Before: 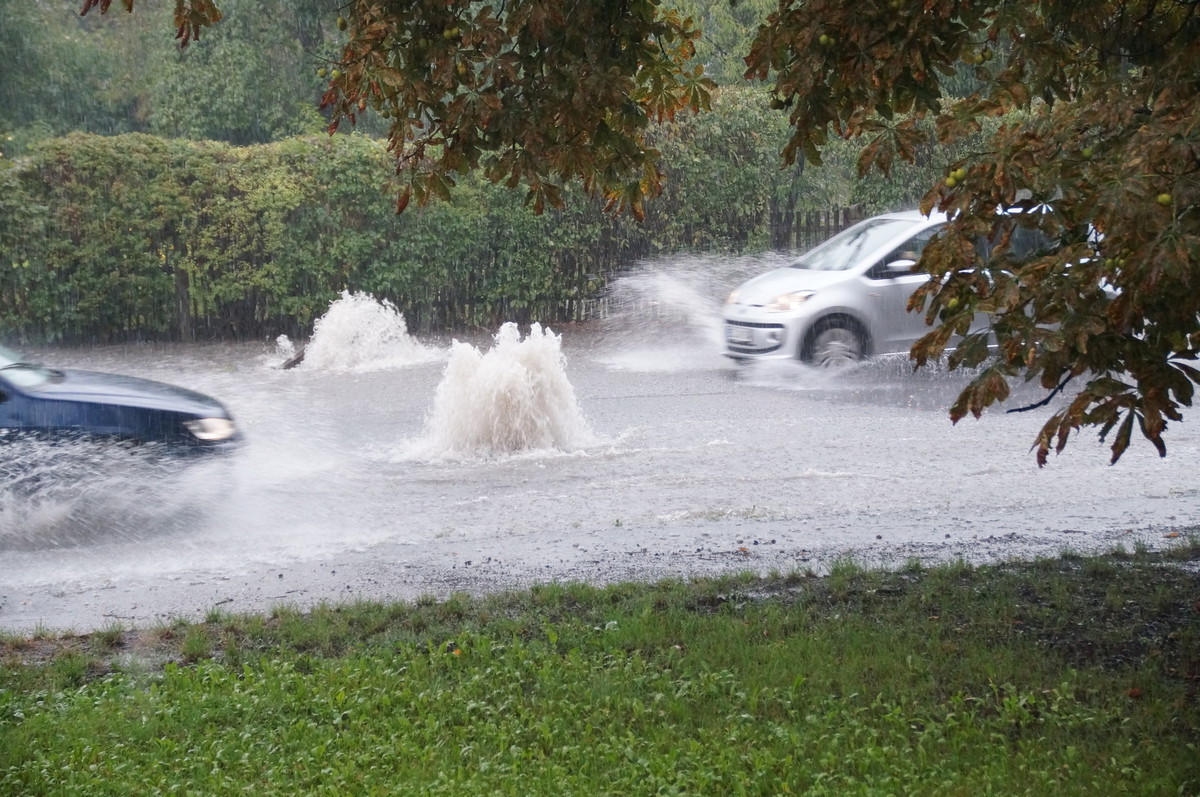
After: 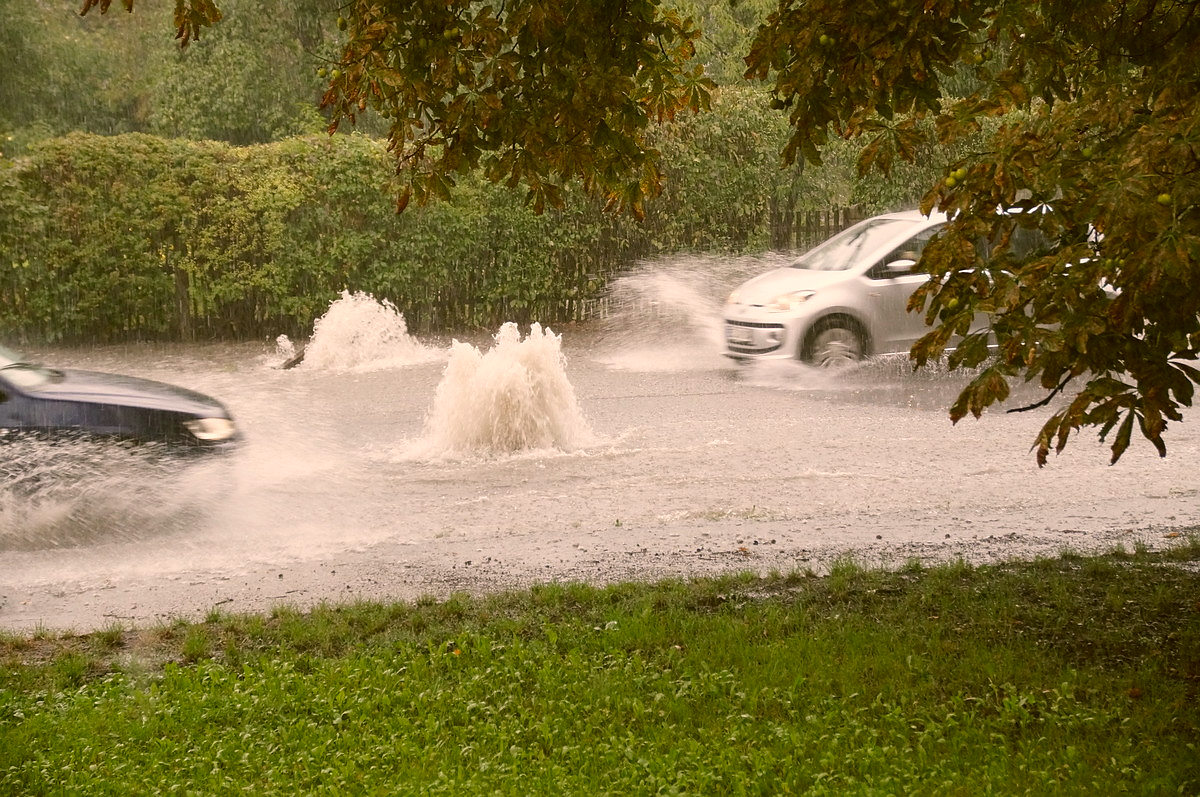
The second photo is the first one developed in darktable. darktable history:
color correction: highlights a* 8.98, highlights b* 15.09, shadows a* -0.49, shadows b* 26.52
sharpen: radius 0.969, amount 0.604
